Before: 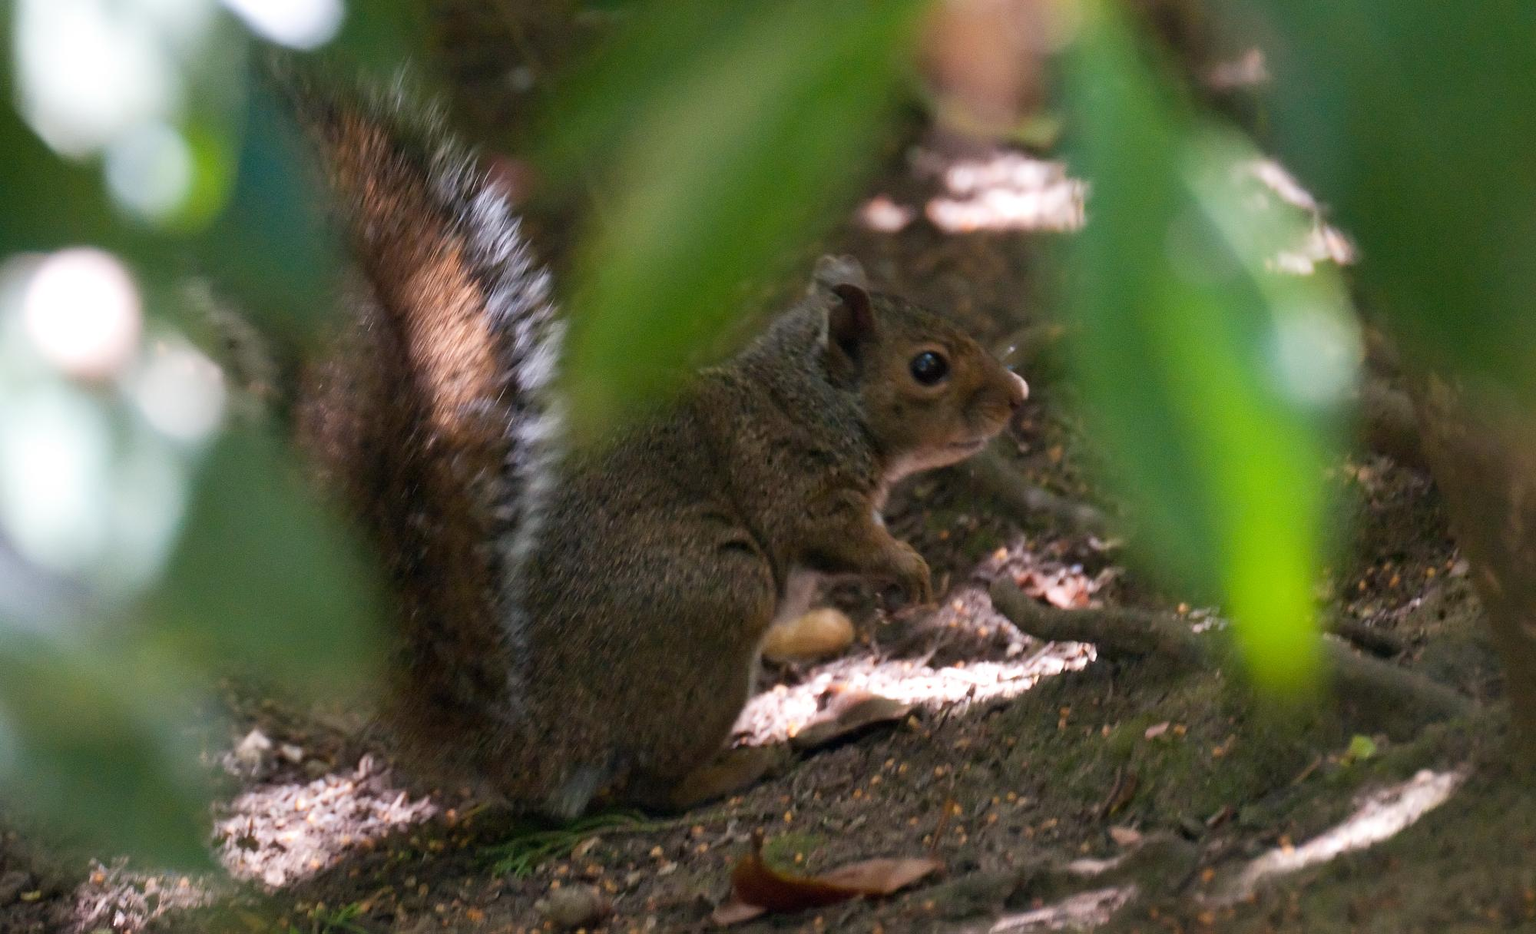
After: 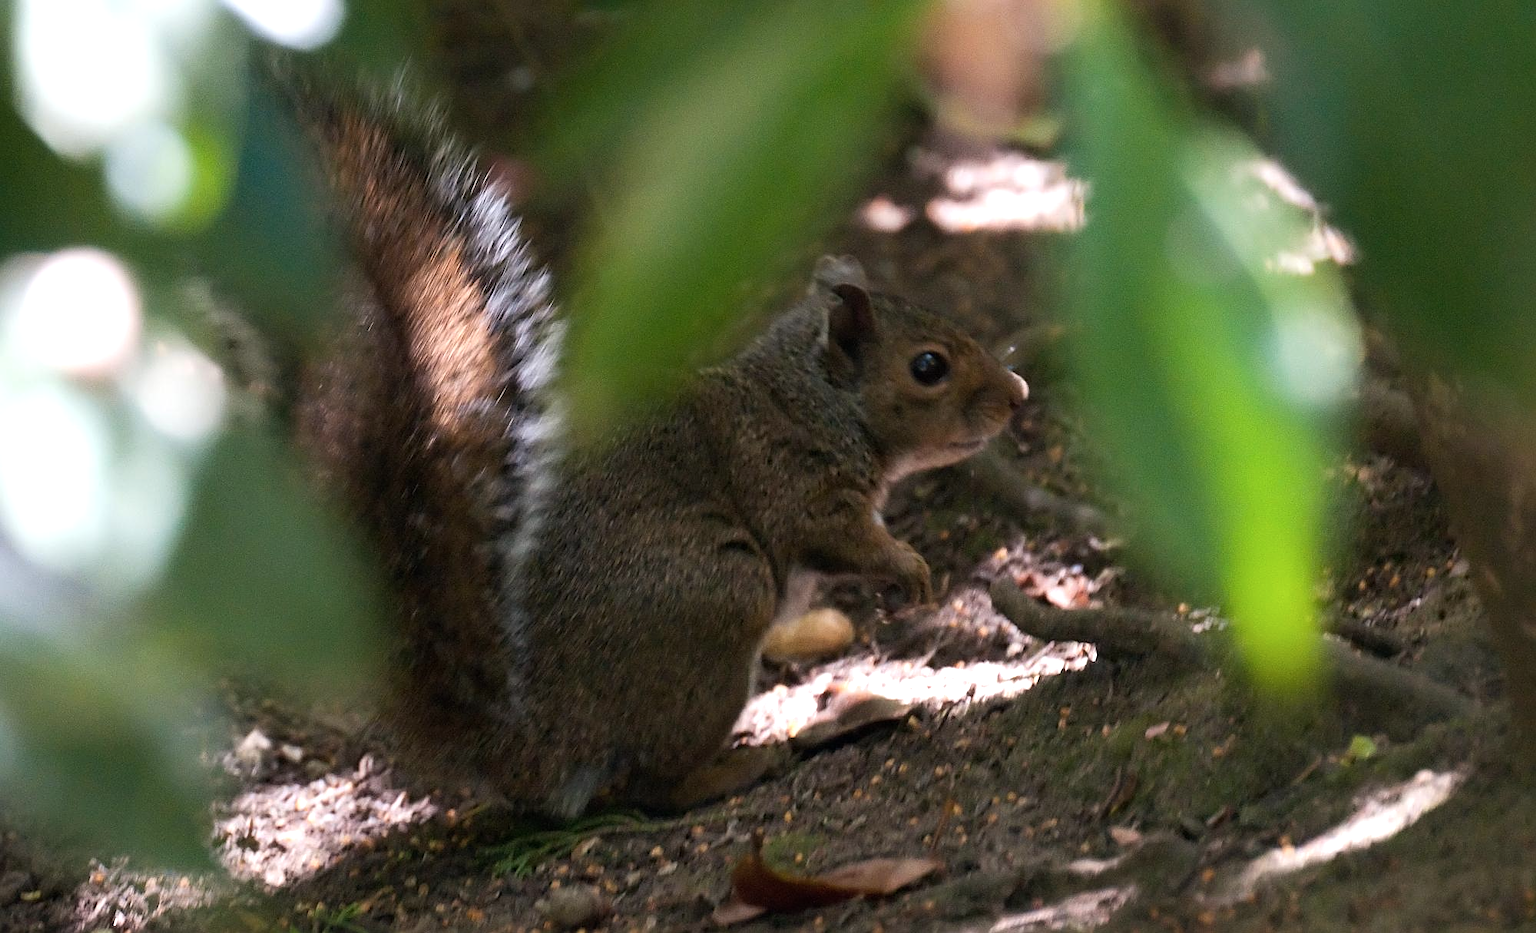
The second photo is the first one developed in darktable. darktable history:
sharpen: on, module defaults
tone equalizer: -8 EV -0.441 EV, -7 EV -0.412 EV, -6 EV -0.296 EV, -5 EV -0.2 EV, -3 EV 0.229 EV, -2 EV 0.324 EV, -1 EV 0.412 EV, +0 EV 0.408 EV, smoothing diameter 2.22%, edges refinement/feathering 22.3, mask exposure compensation -1.57 EV, filter diffusion 5
contrast brightness saturation: saturation -0.058
